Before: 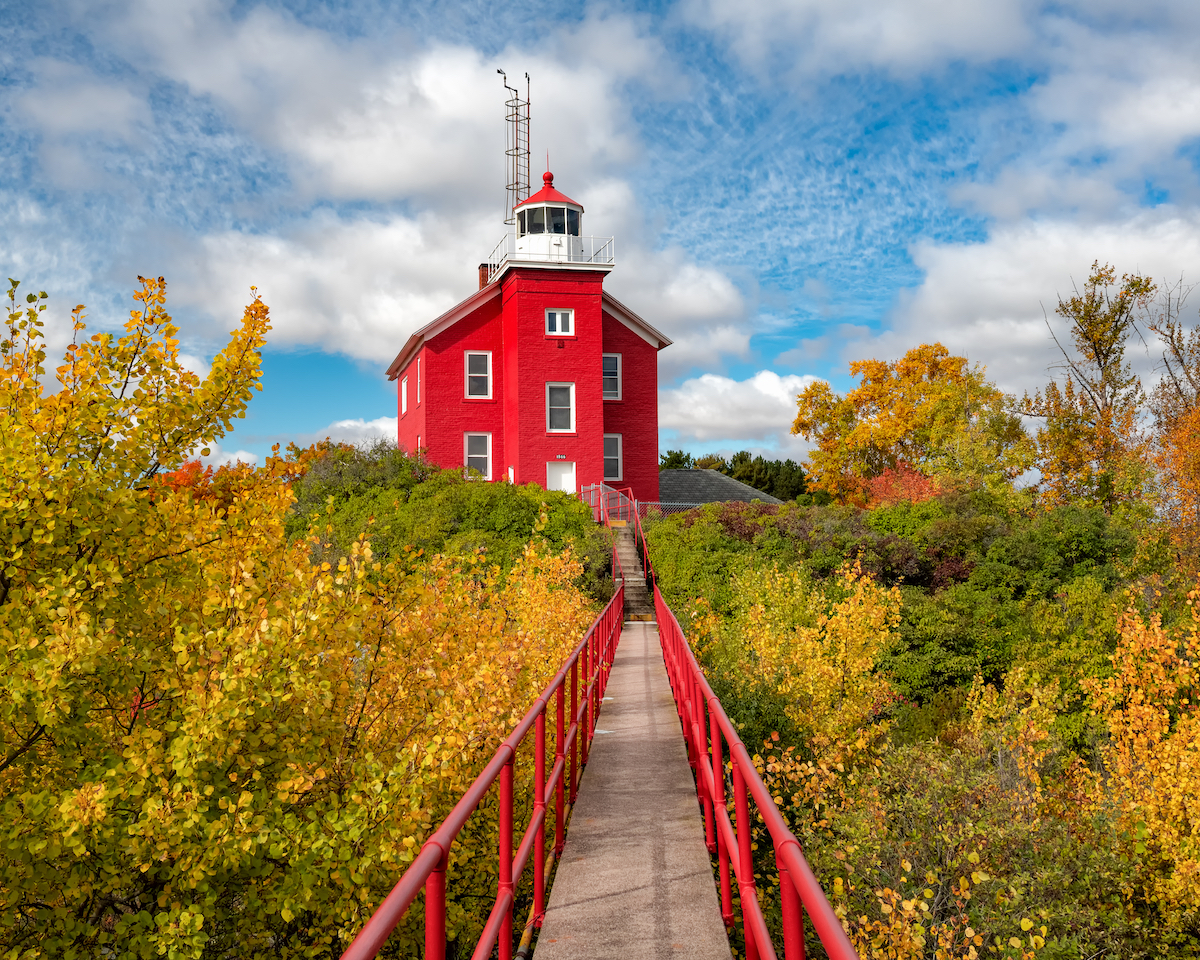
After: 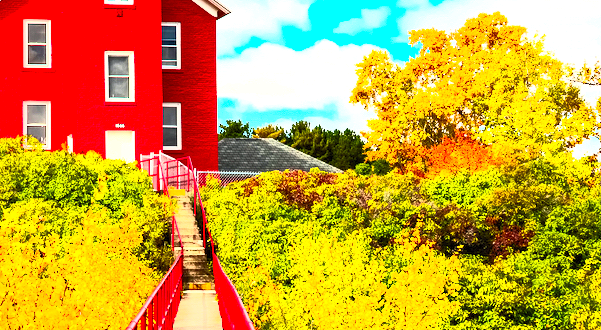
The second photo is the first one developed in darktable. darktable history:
crop: left 36.822%, top 34.582%, right 13.071%, bottom 30.998%
contrast brightness saturation: contrast 0.823, brightness 0.599, saturation 0.583
color balance rgb: shadows lift › luminance -4.697%, shadows lift › chroma 1.139%, shadows lift › hue 218.44°, highlights gain › chroma 1.007%, highlights gain › hue 68.26°, linear chroma grading › shadows -30.607%, linear chroma grading › global chroma 35.142%, perceptual saturation grading › global saturation 10.275%, global vibrance 20%
levels: levels [0.016, 0.492, 0.969]
base curve: curves: ch0 [(0, 0) (0.088, 0.125) (0.176, 0.251) (0.354, 0.501) (0.613, 0.749) (1, 0.877)]
